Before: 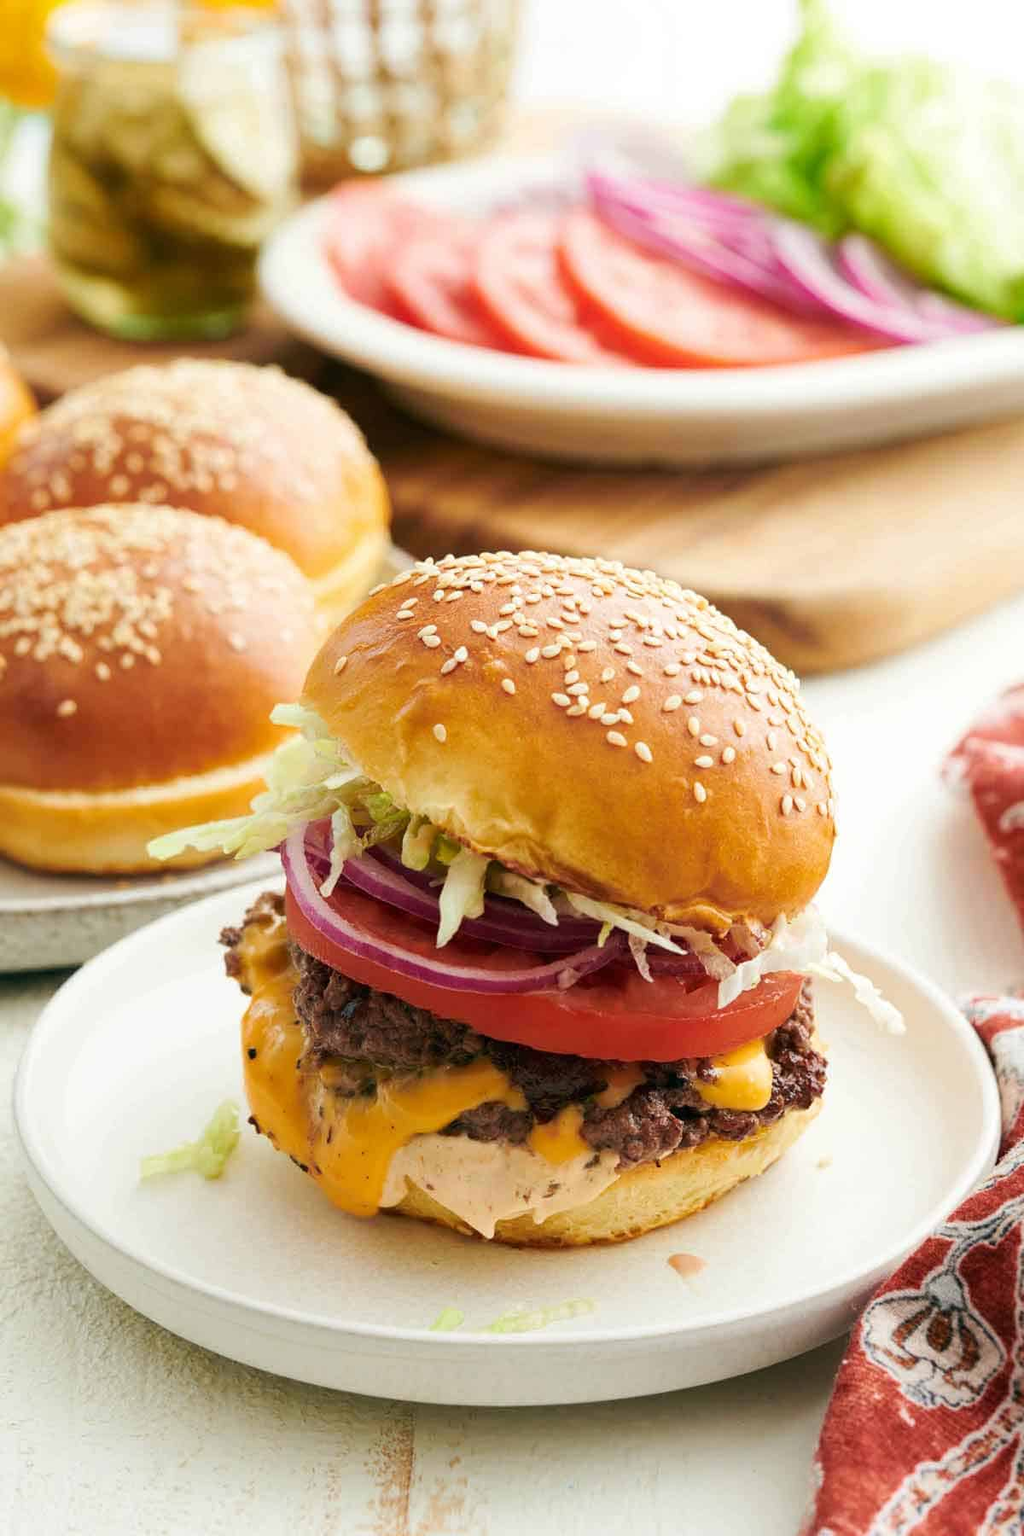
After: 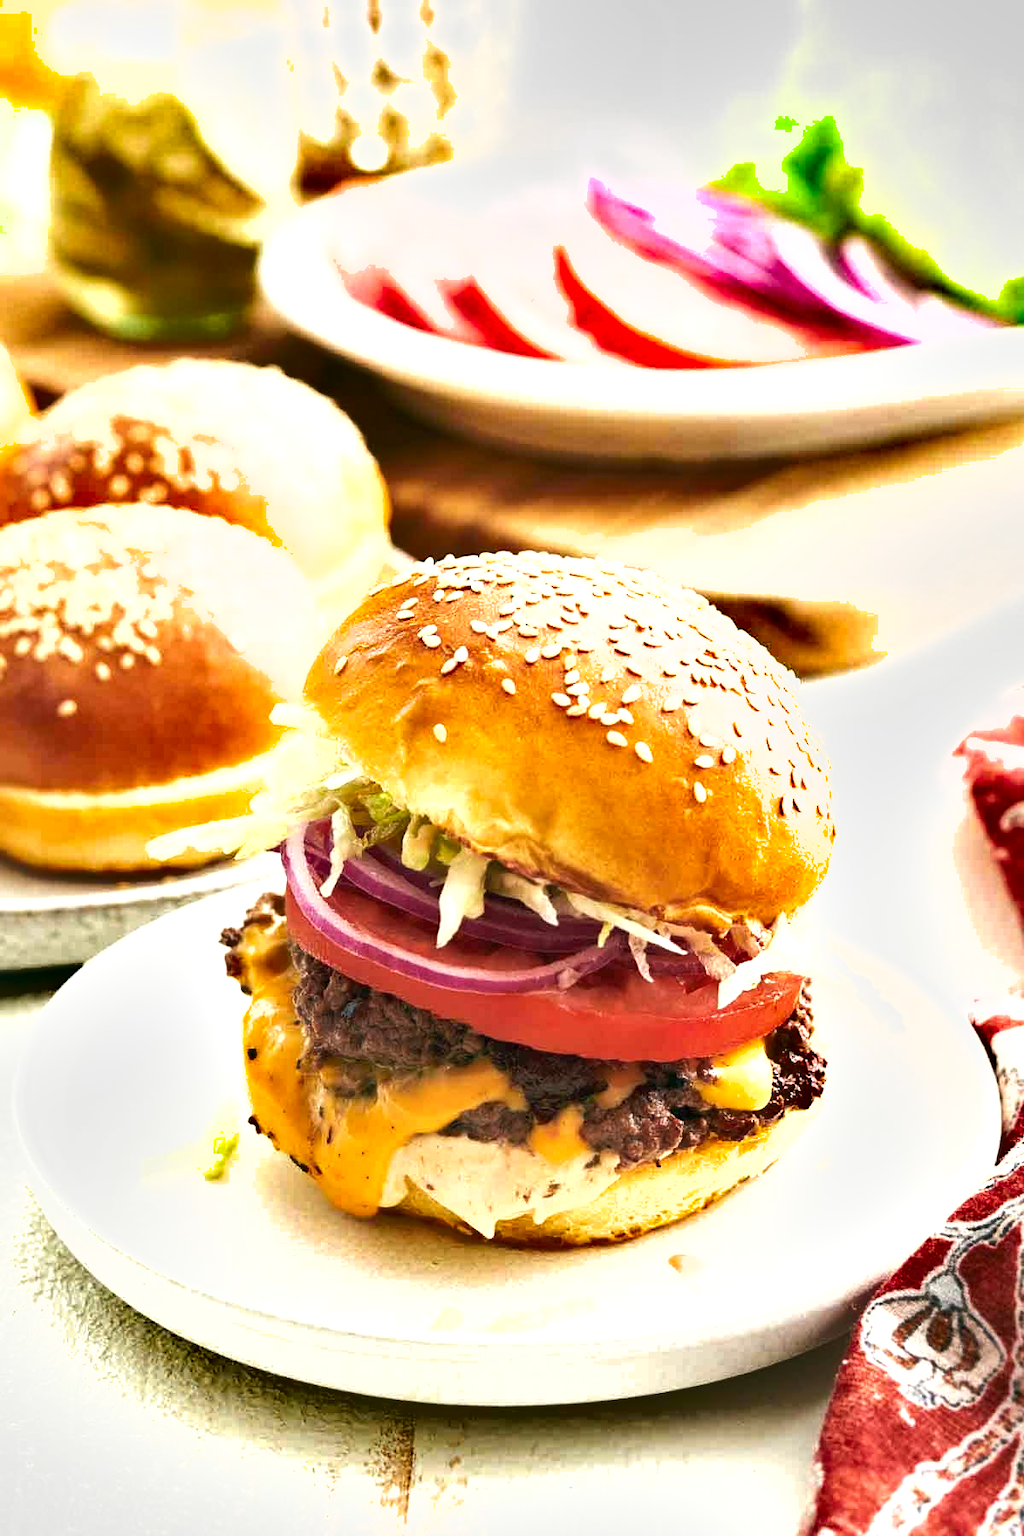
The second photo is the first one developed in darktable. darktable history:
shadows and highlights: soften with gaussian
contrast brightness saturation: saturation -0.053
tone equalizer: smoothing diameter 24.84%, edges refinement/feathering 7.47, preserve details guided filter
exposure: black level correction 0, exposure 1 EV, compensate highlight preservation false
